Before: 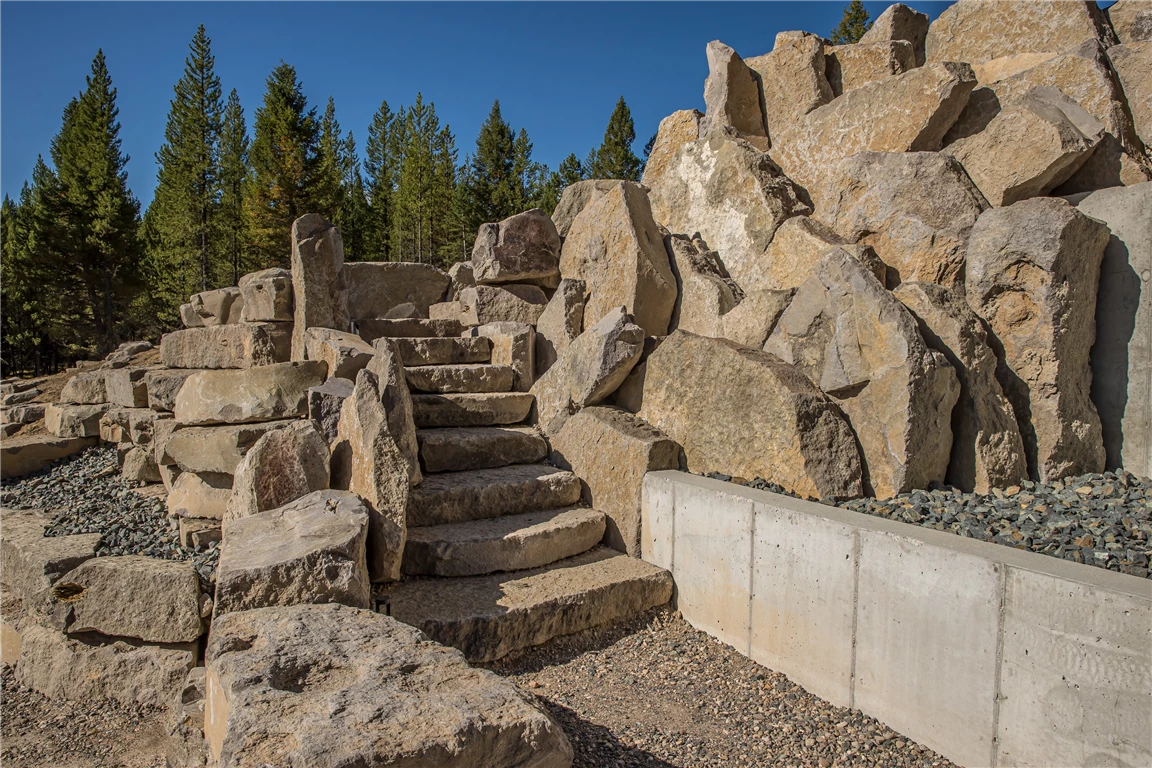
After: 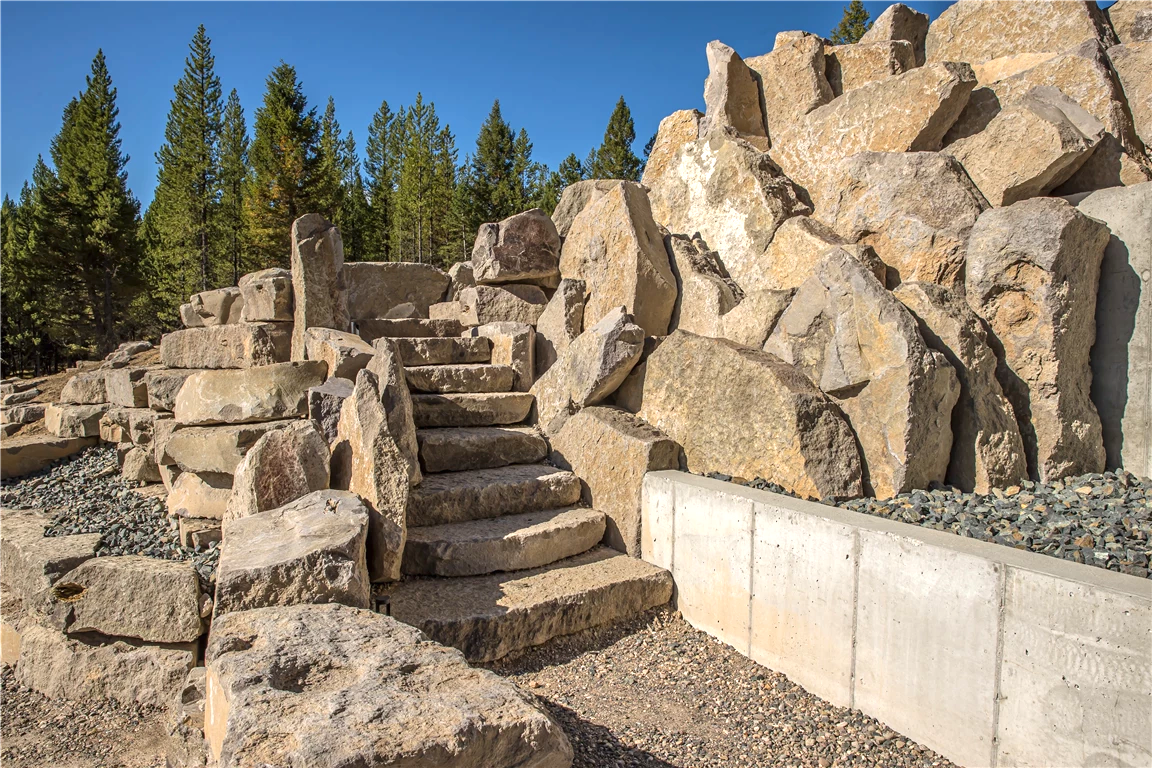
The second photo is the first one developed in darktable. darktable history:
exposure: black level correction 0, exposure 0.701 EV, compensate highlight preservation false
